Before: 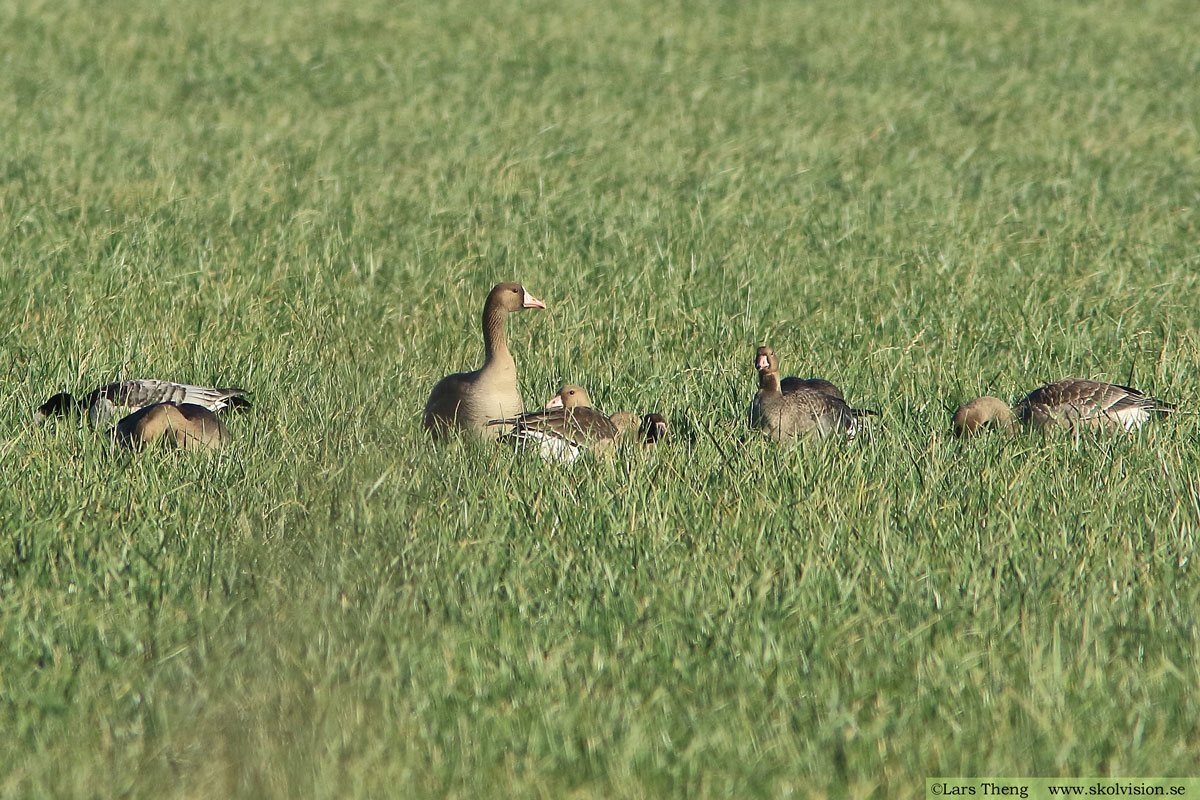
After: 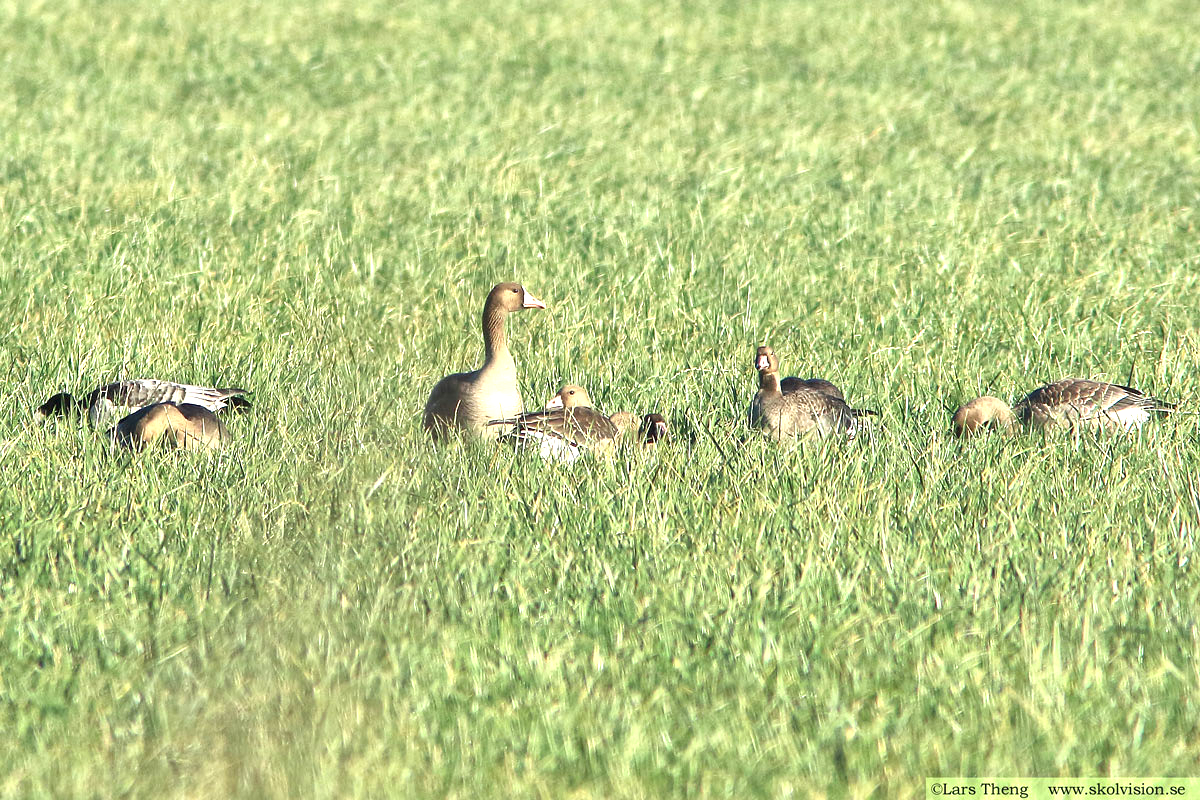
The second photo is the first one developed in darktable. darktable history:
local contrast: highlights 101%, shadows 101%, detail 119%, midtone range 0.2
exposure: exposure 1.147 EV, compensate highlight preservation false
